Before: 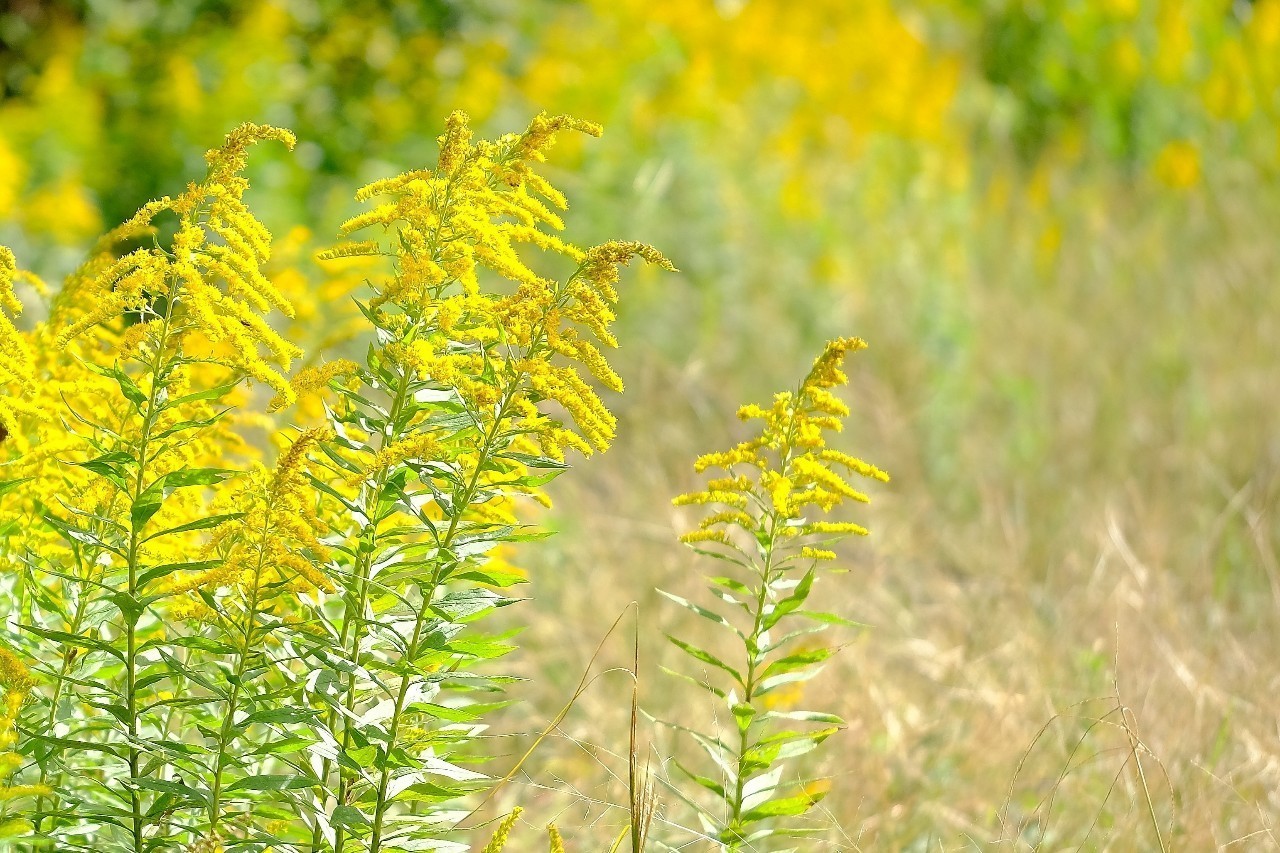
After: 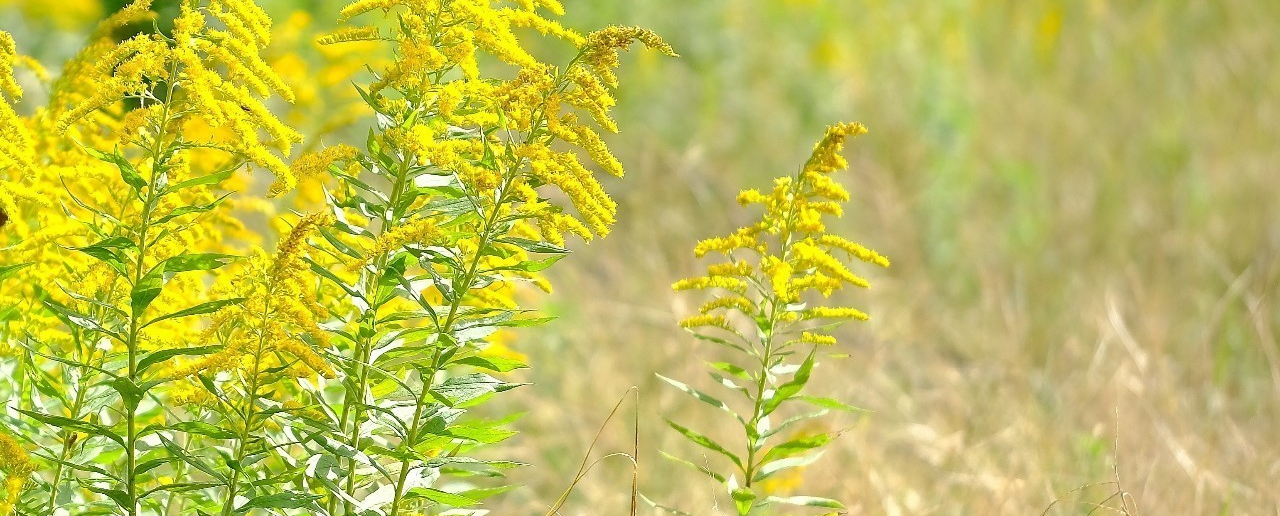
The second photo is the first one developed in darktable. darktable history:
crop and rotate: top 25.381%, bottom 14.012%
